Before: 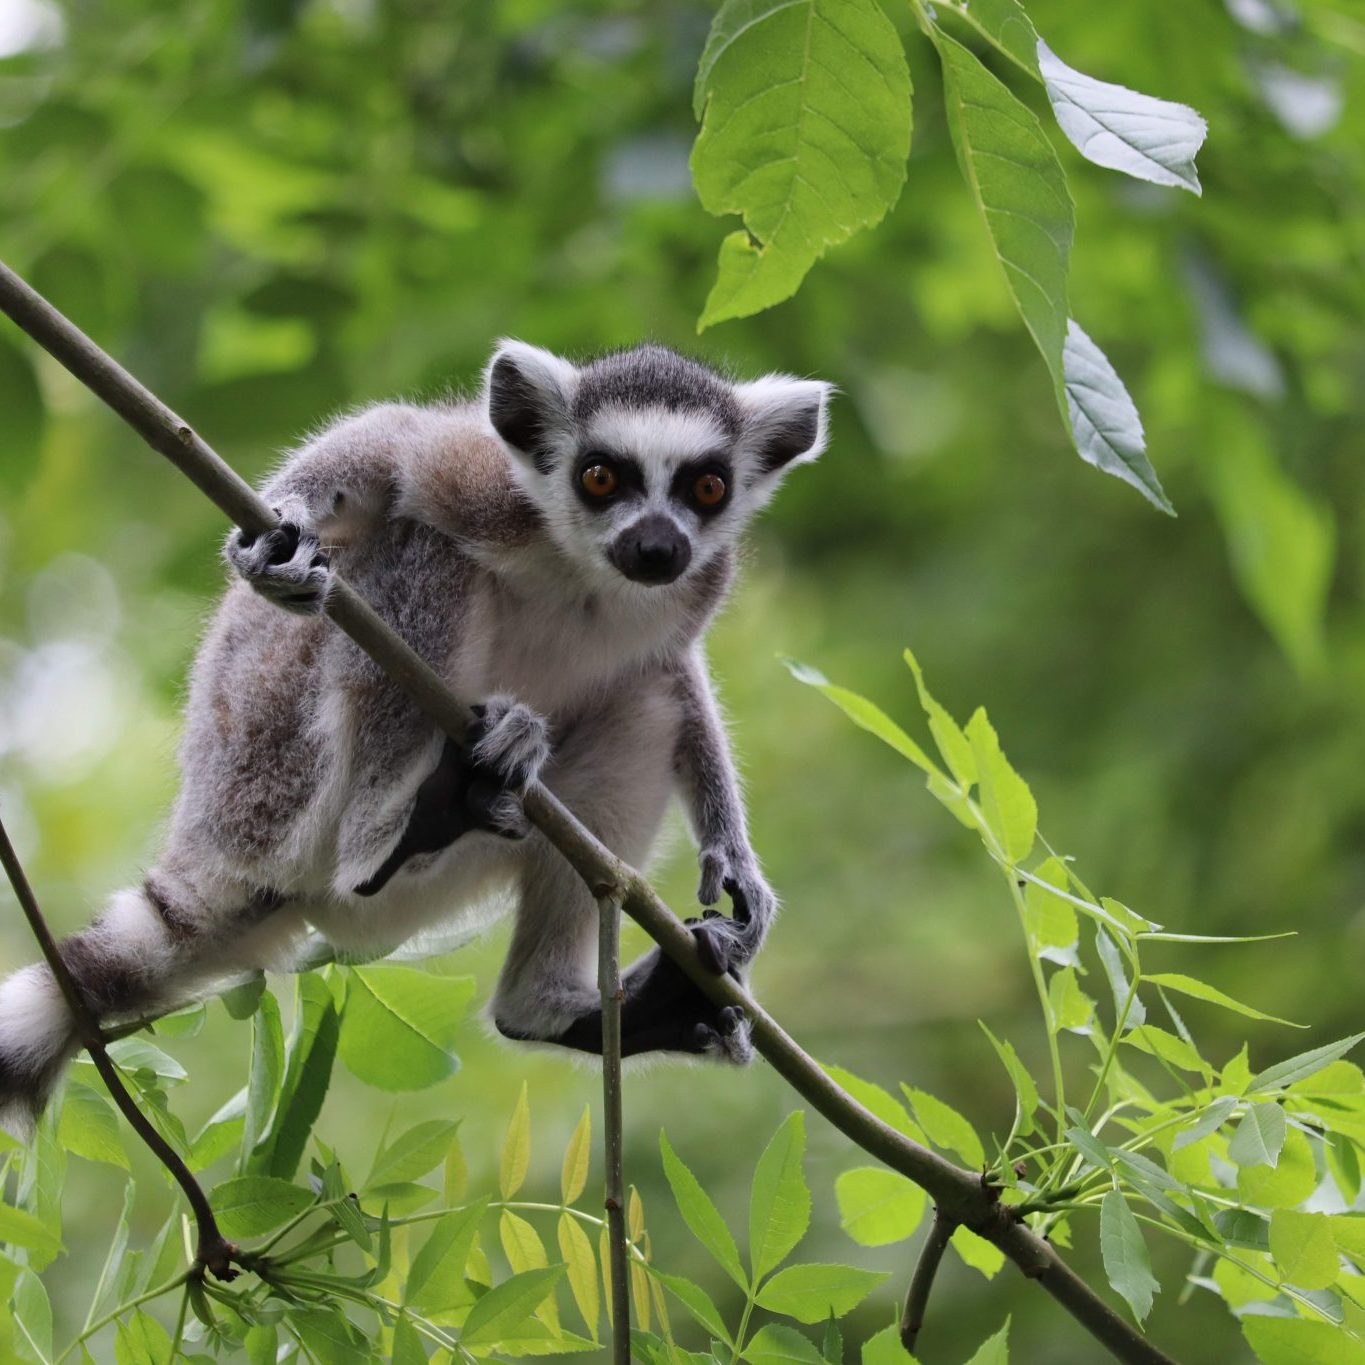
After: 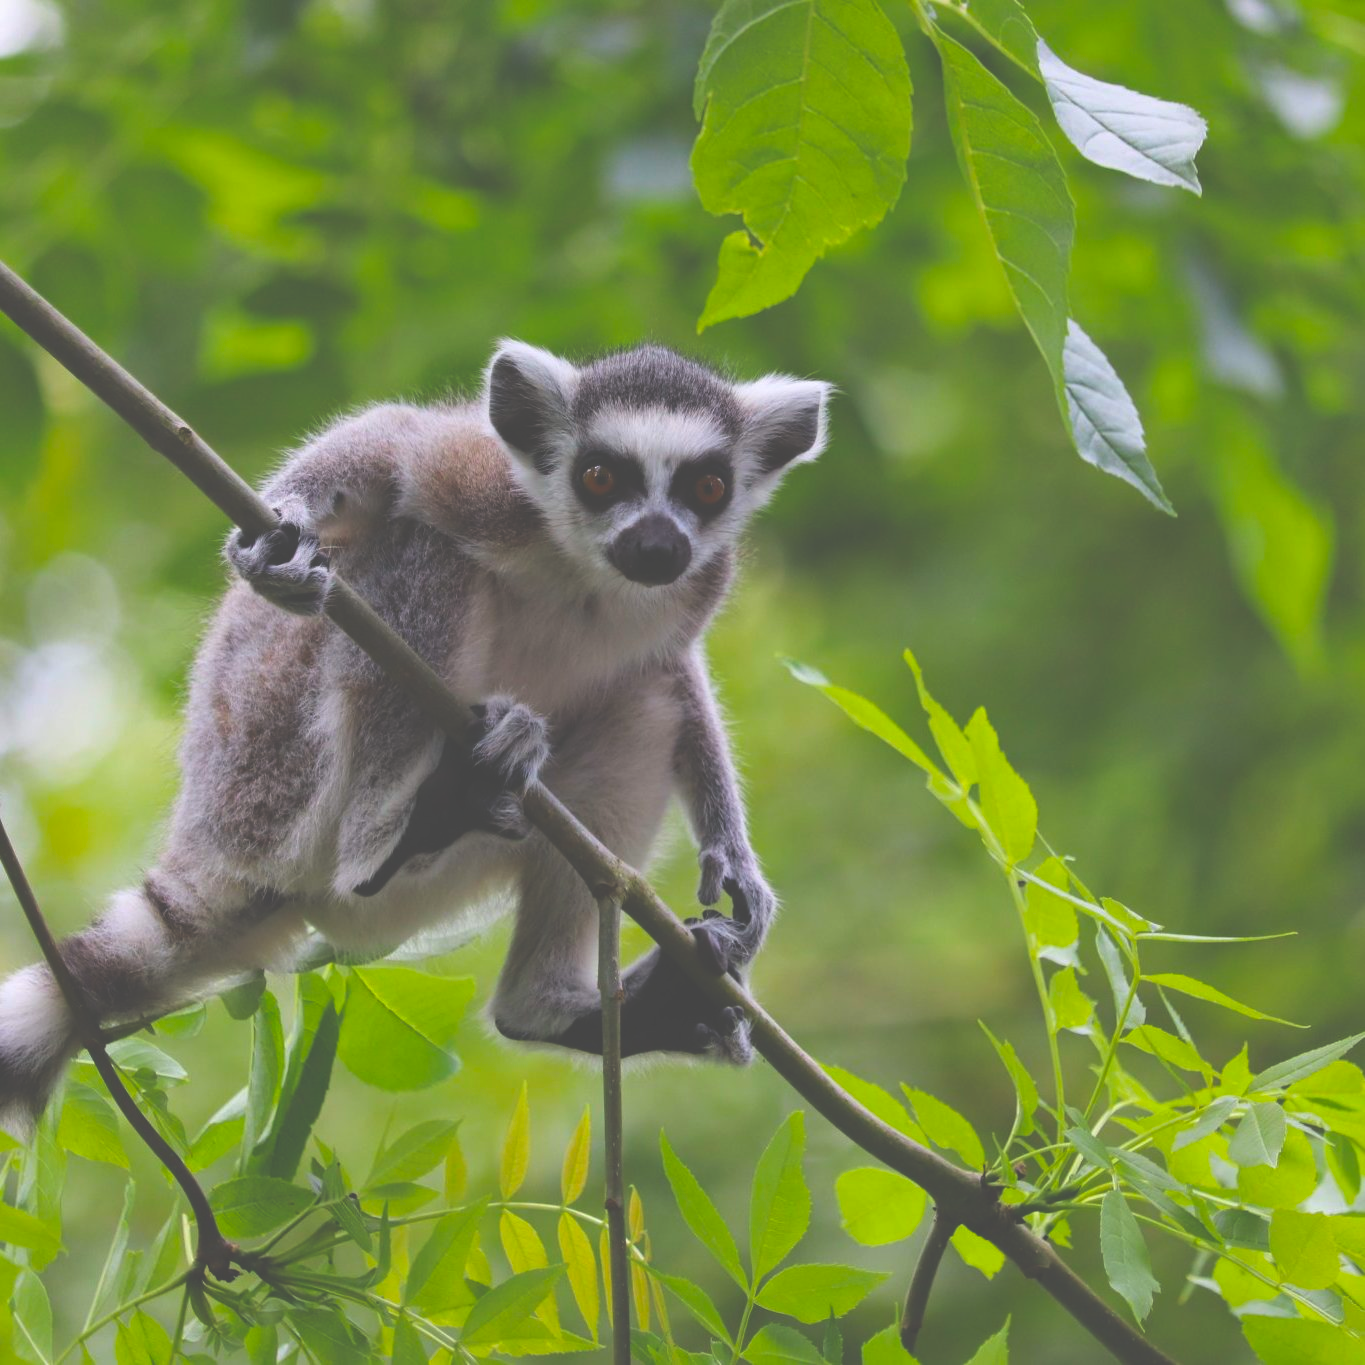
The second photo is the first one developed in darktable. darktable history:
color balance rgb: linear chroma grading › global chroma 15%, perceptual saturation grading › global saturation 30%
exposure: black level correction -0.062, exposure -0.05 EV, compensate highlight preservation false
